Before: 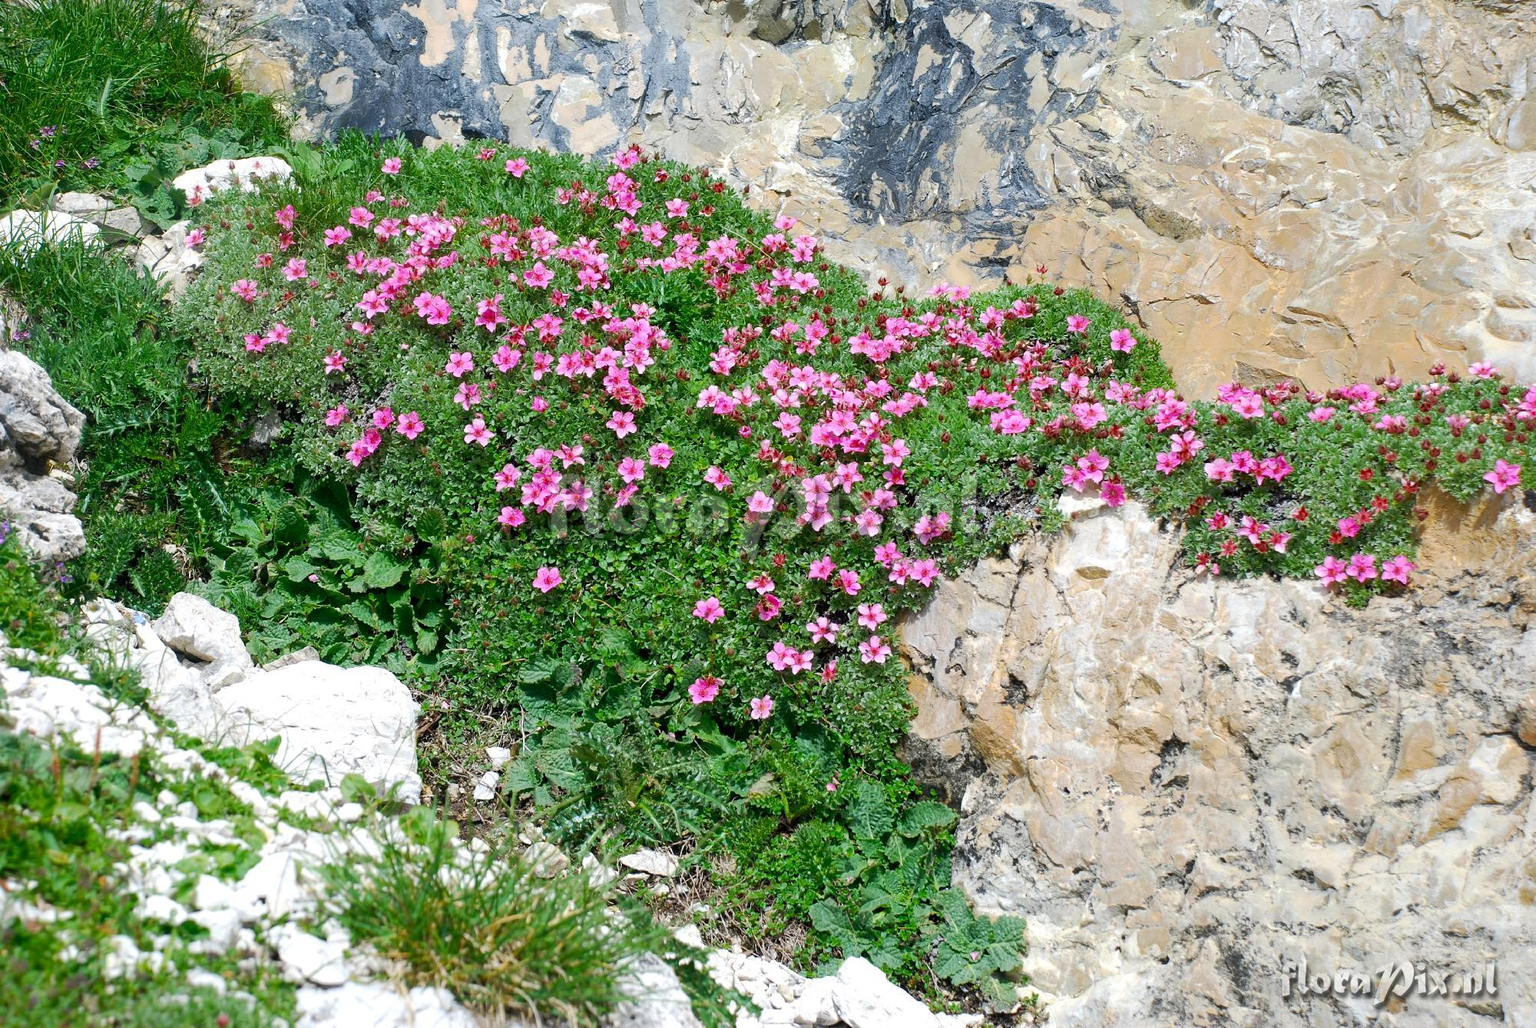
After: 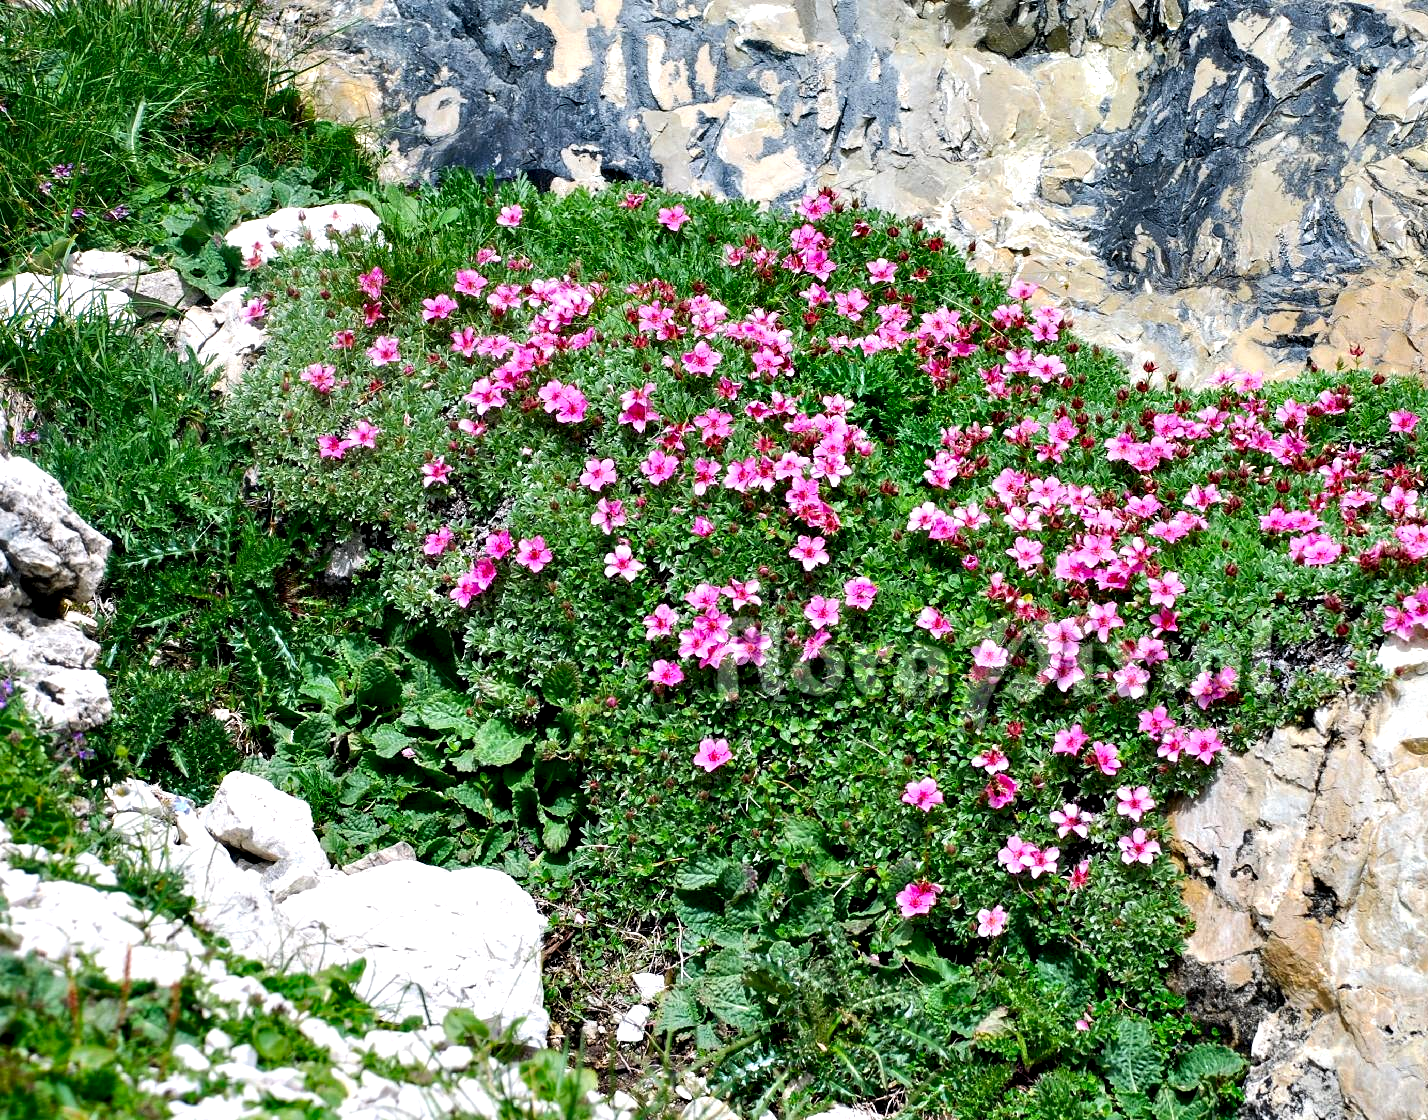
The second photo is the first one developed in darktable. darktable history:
crop: right 28.581%, bottom 16.323%
contrast equalizer: y [[0.6 ×6], [0.55 ×6], [0 ×6], [0 ×6], [0 ×6]]
